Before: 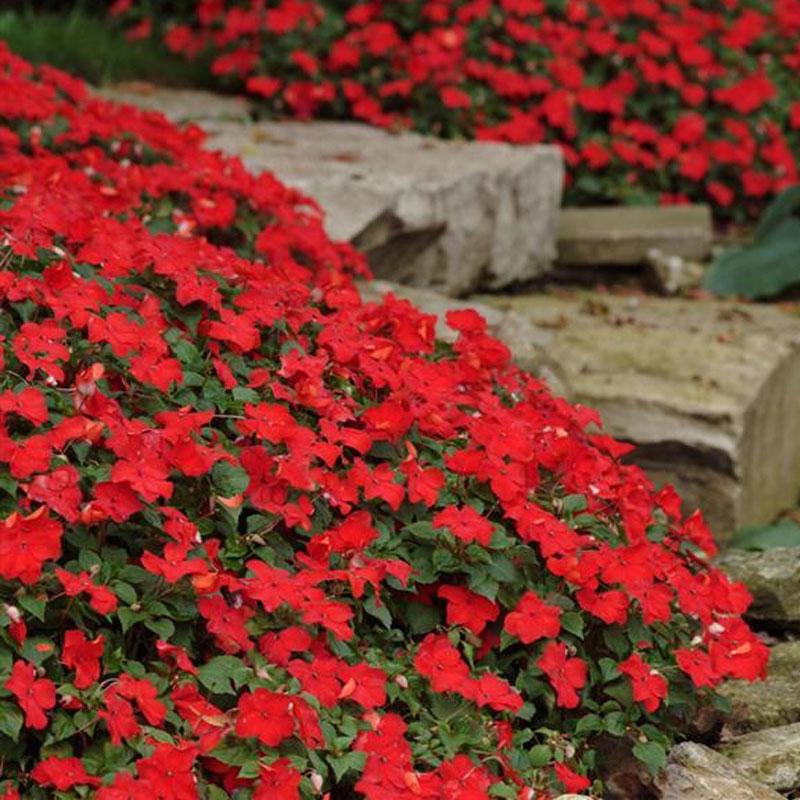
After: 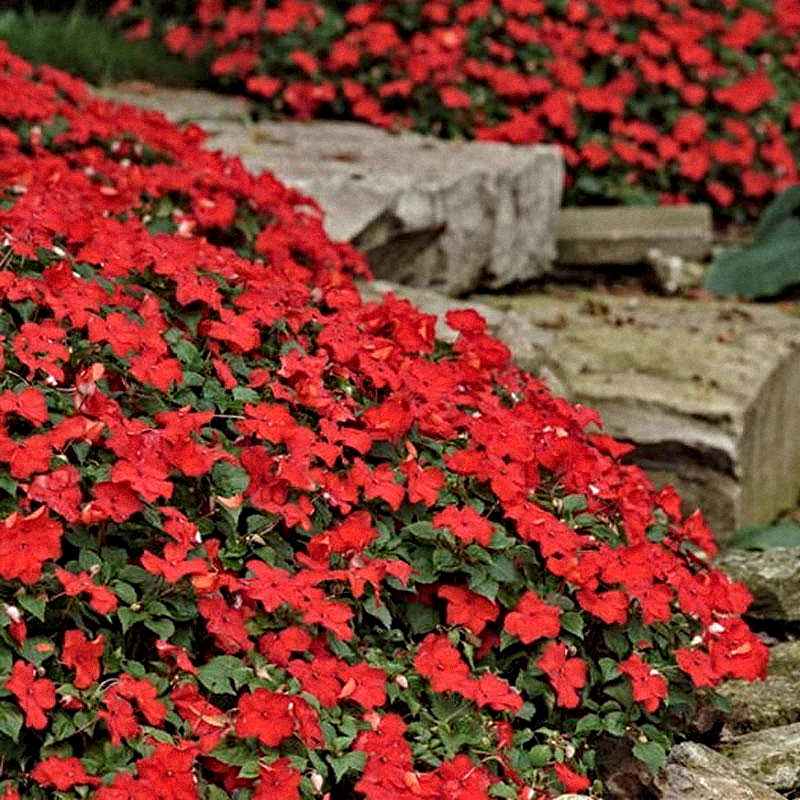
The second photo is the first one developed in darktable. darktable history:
contrast equalizer: octaves 7, y [[0.5, 0.542, 0.583, 0.625, 0.667, 0.708], [0.5 ×6], [0.5 ×6], [0 ×6], [0 ×6]]
shadows and highlights: shadows 25, highlights -25
grain: mid-tones bias 0%
